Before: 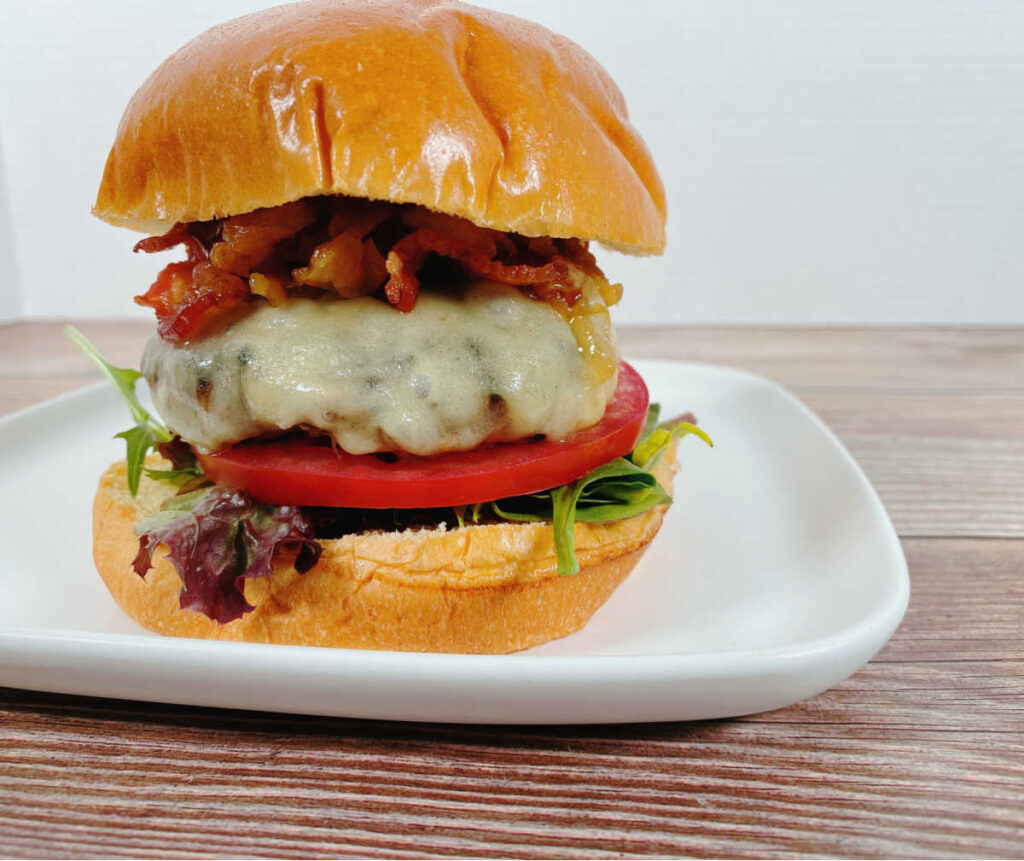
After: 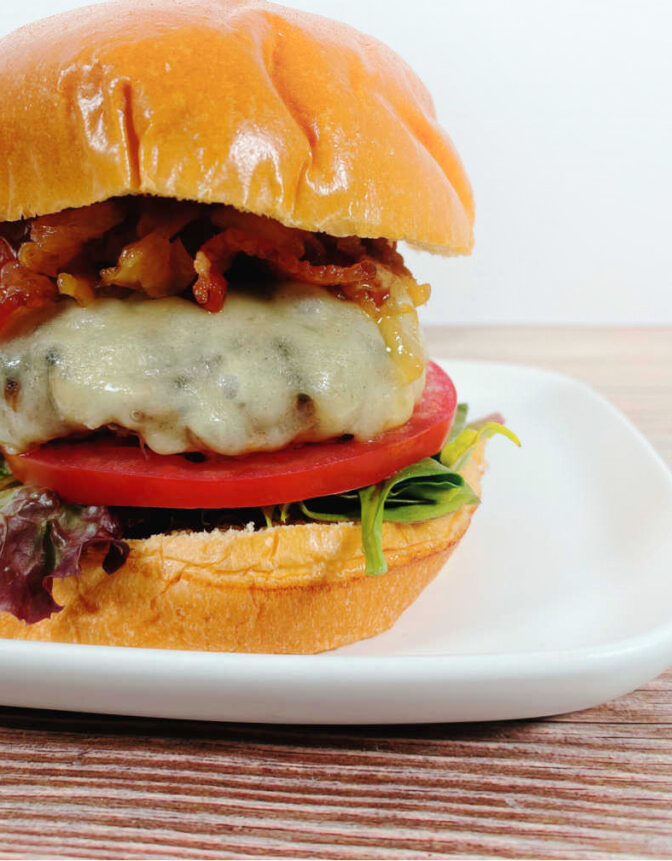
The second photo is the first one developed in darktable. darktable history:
shadows and highlights: shadows -41.96, highlights 64.44, soften with gaussian
crop and rotate: left 18.834%, right 15.479%
